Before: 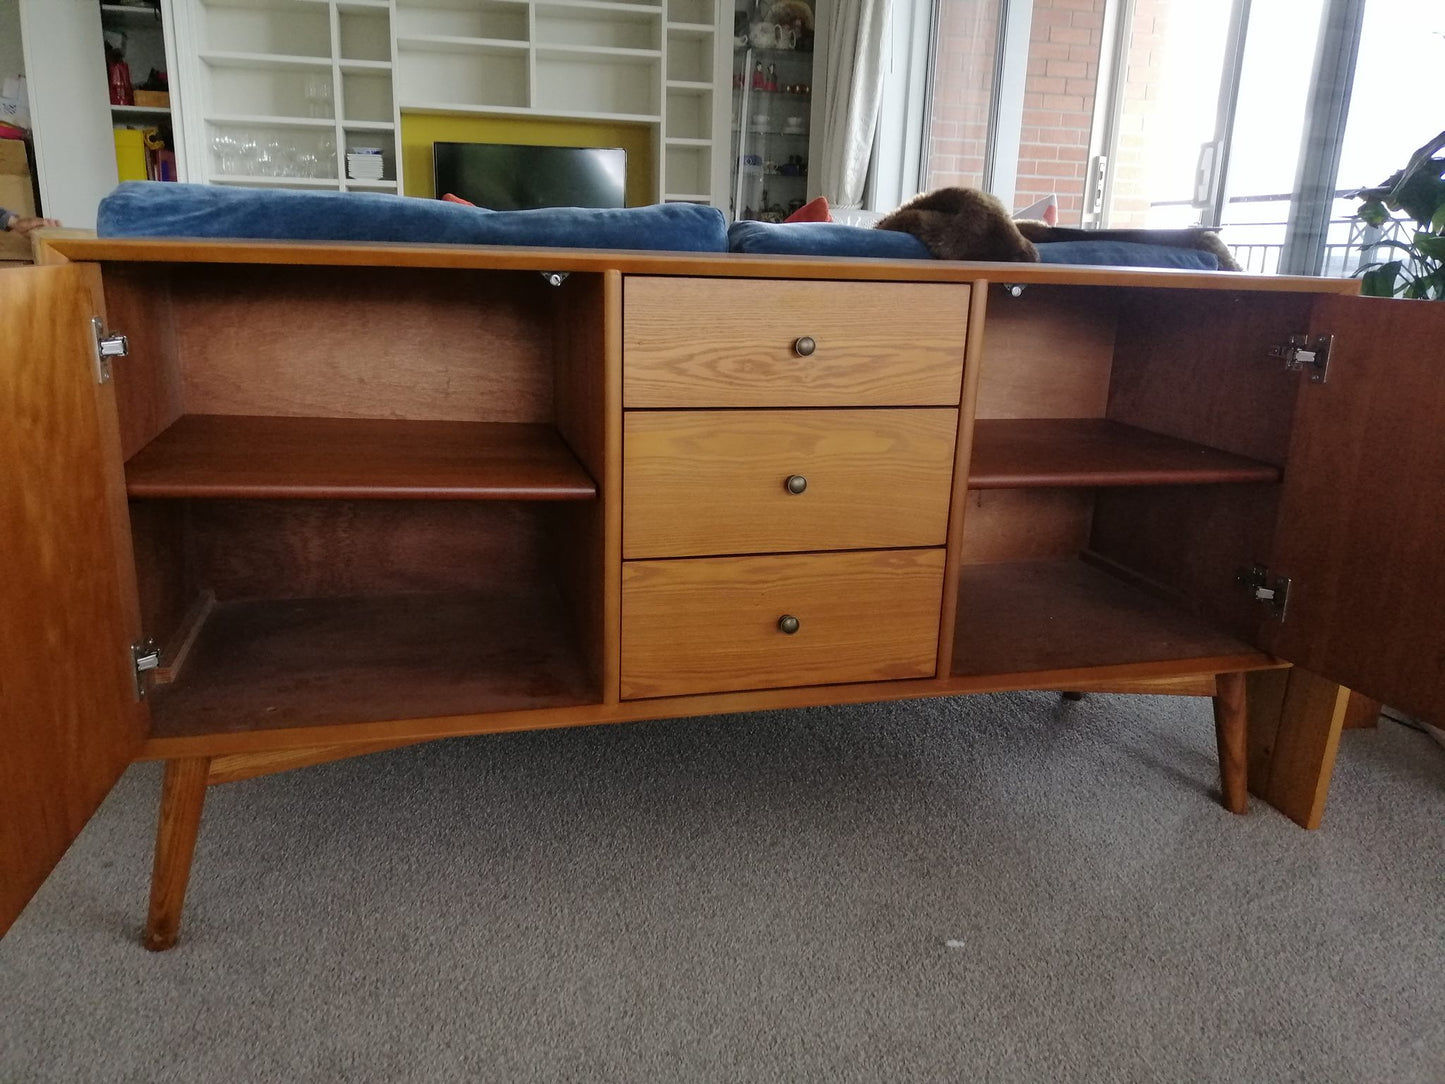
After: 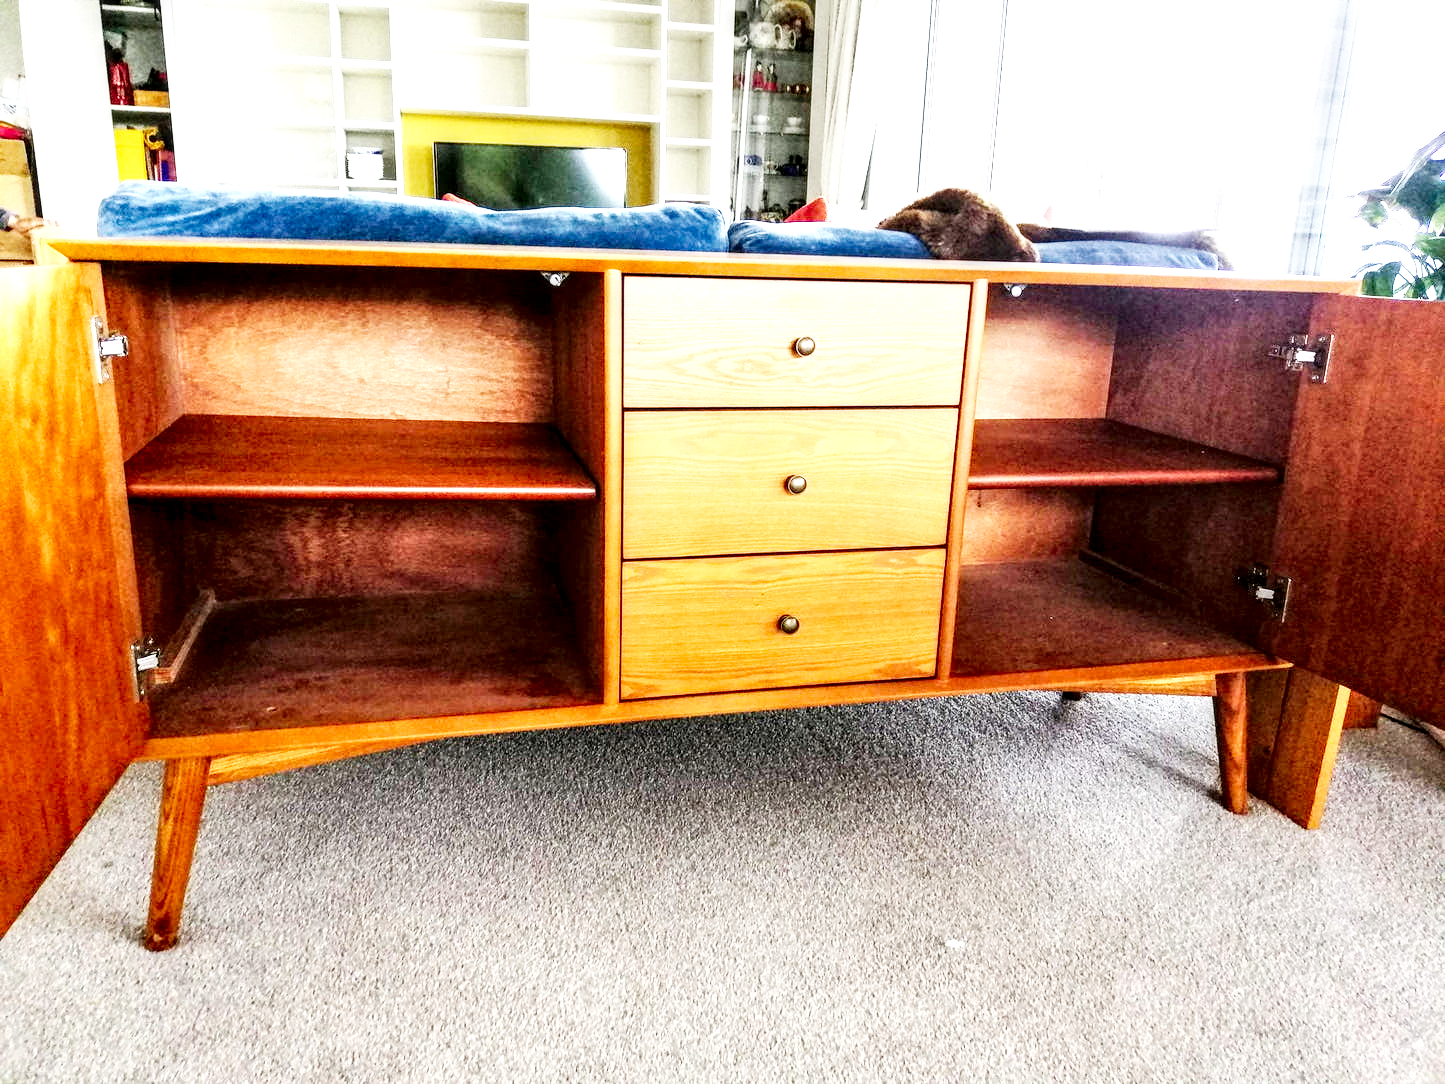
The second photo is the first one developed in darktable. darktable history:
local contrast: detail 160%
base curve: curves: ch0 [(0, 0) (0.007, 0.004) (0.027, 0.03) (0.046, 0.07) (0.207, 0.54) (0.442, 0.872) (0.673, 0.972) (1, 1)], preserve colors none
exposure: black level correction 0.001, exposure 1.3 EV, compensate highlight preservation false
